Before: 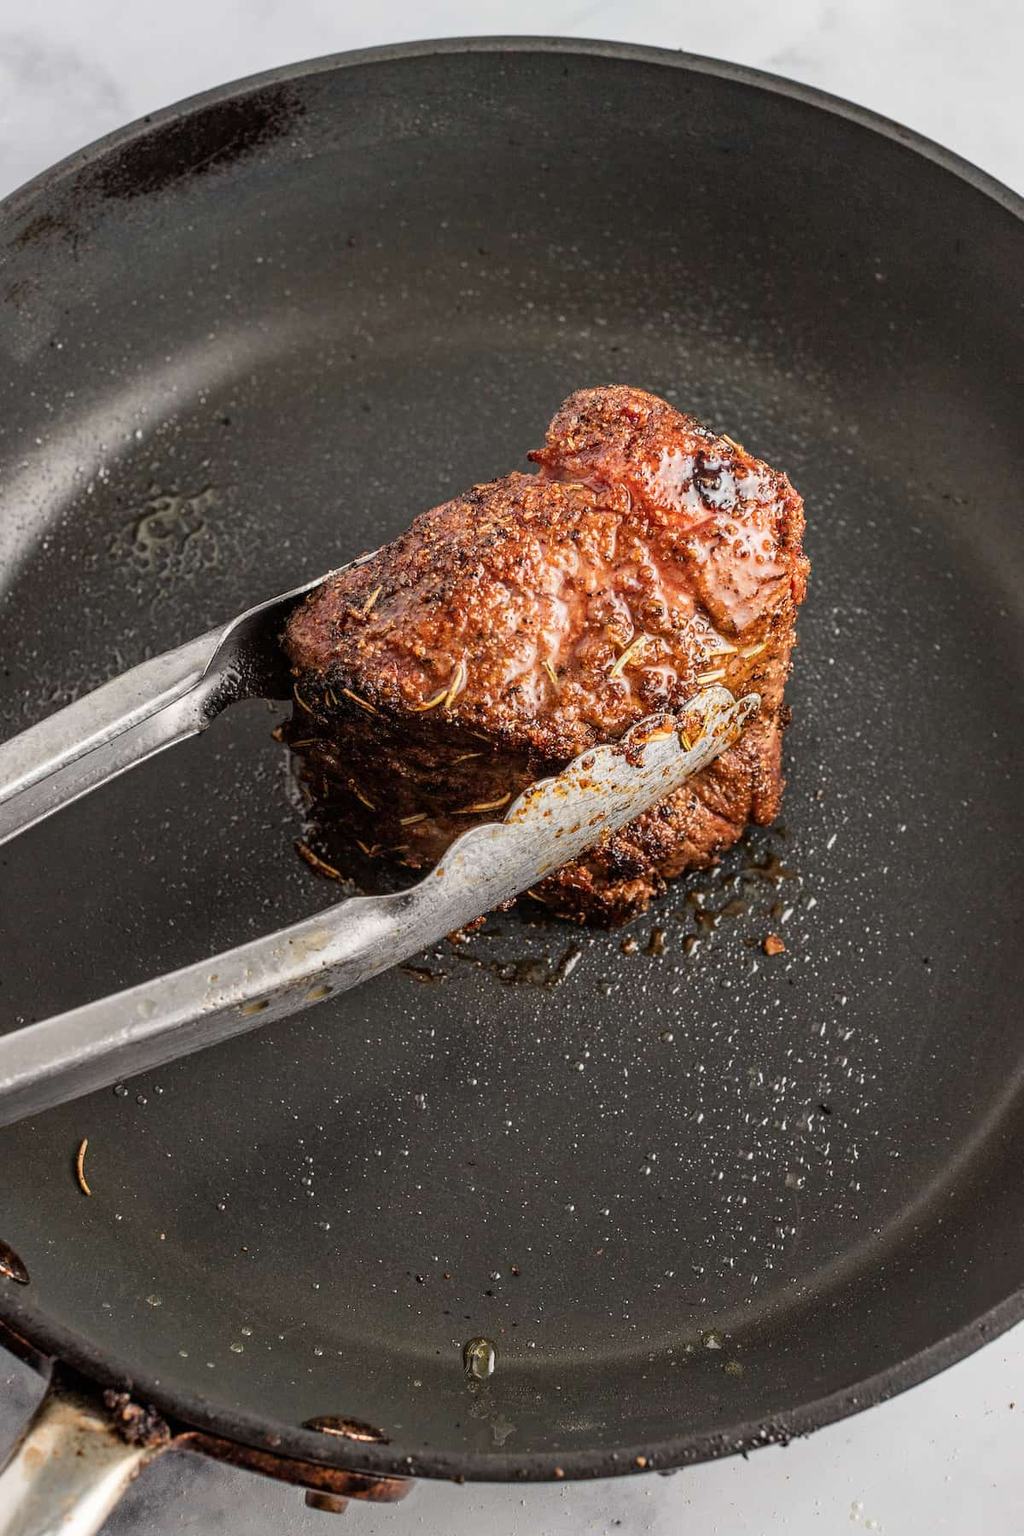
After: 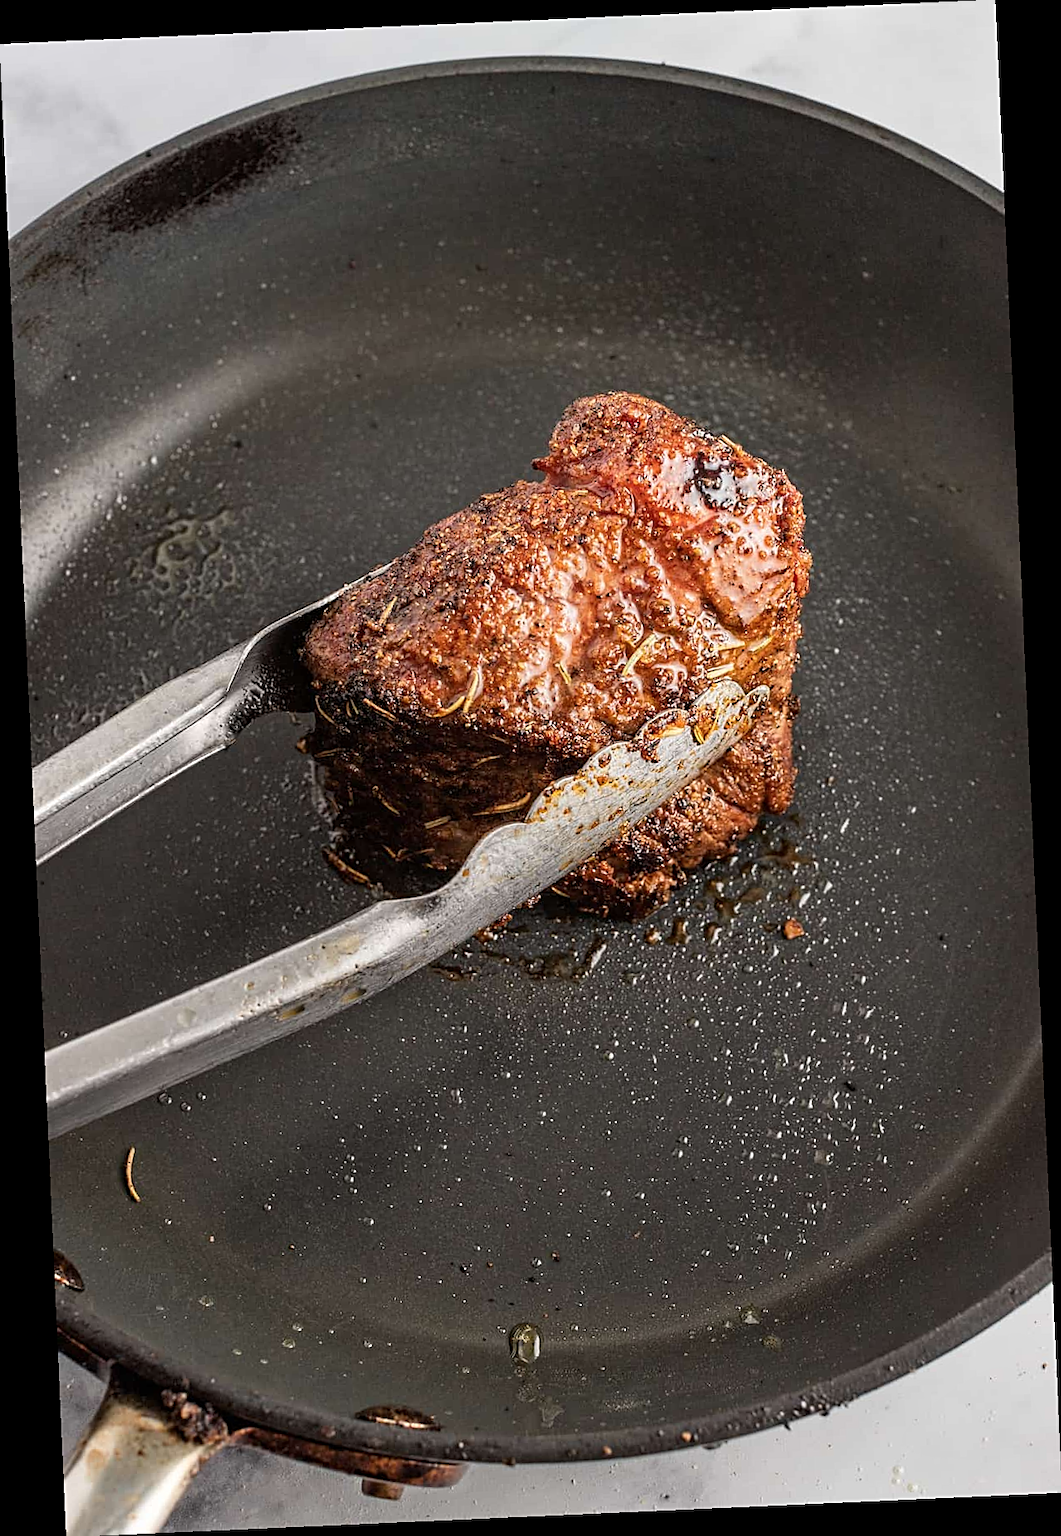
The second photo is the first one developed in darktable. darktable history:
rotate and perspective: rotation -2.56°, automatic cropping off
sharpen: on, module defaults
tone equalizer: on, module defaults
